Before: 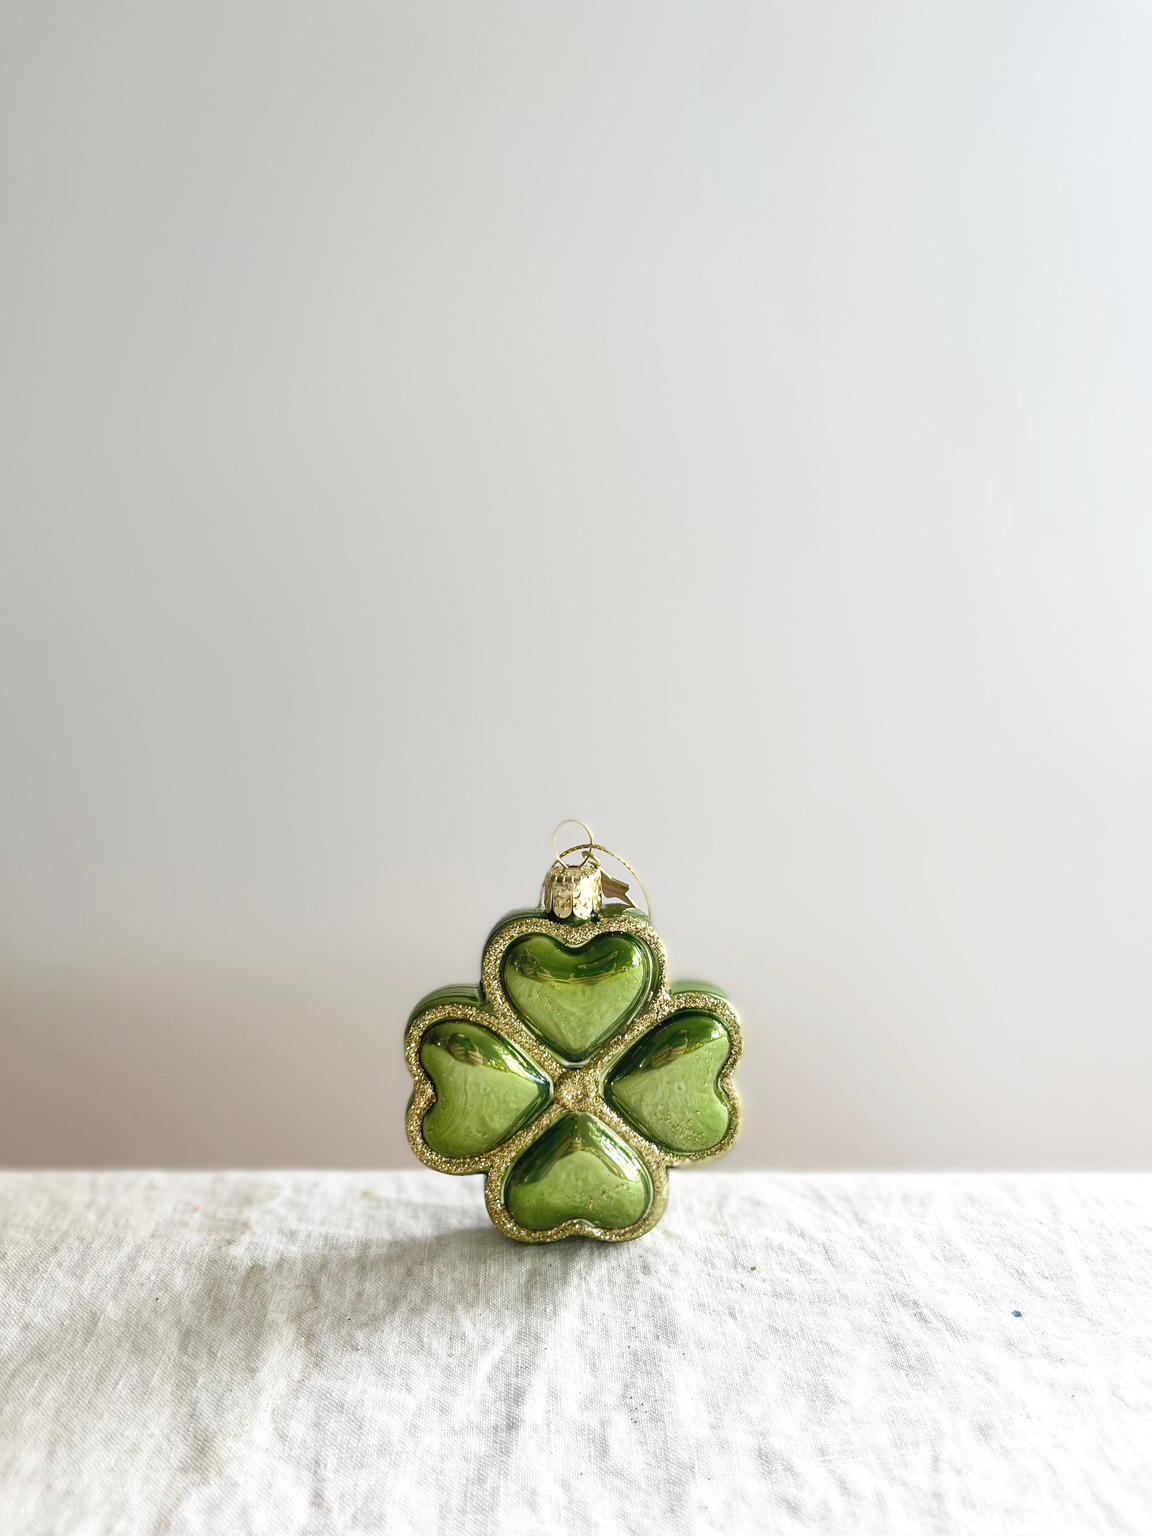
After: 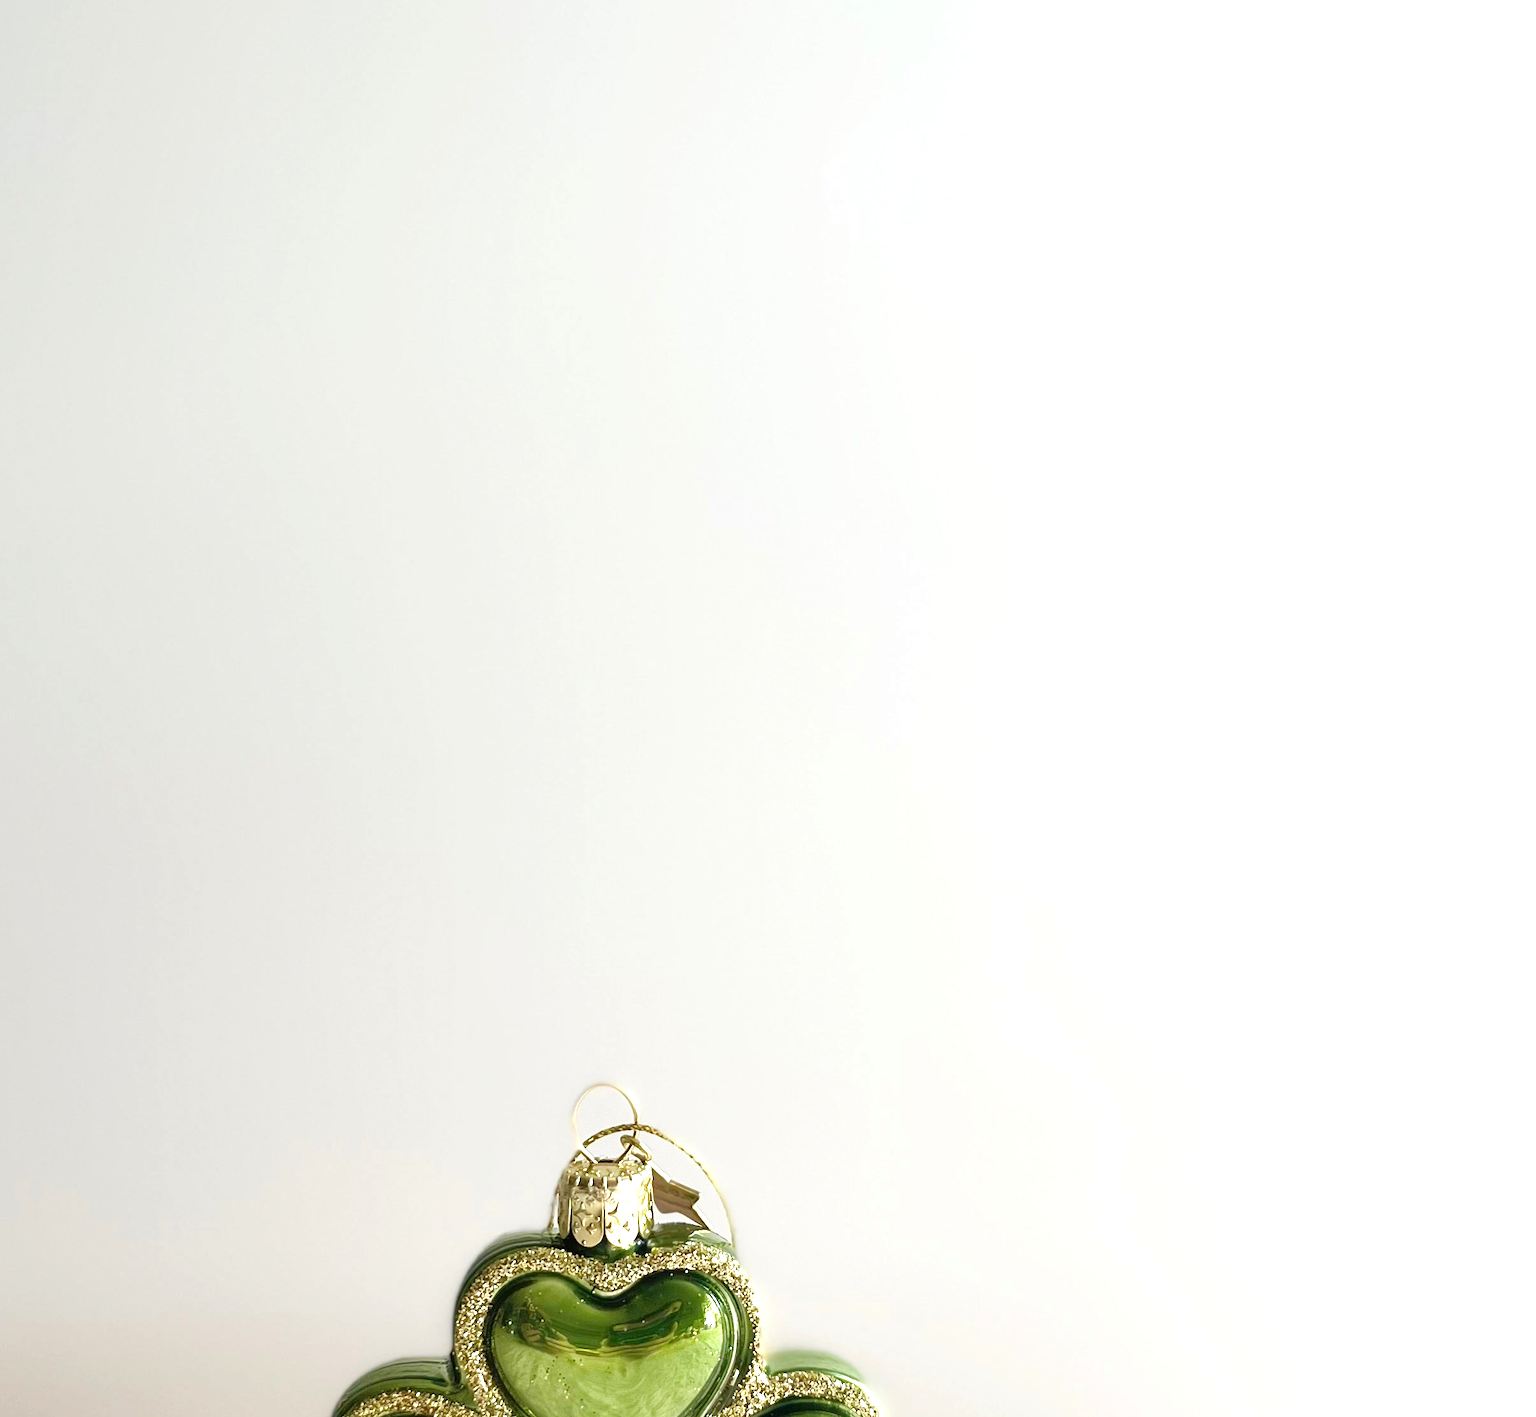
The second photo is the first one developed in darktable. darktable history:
crop: left 18.245%, top 11.105%, right 1.788%, bottom 33.521%
tone equalizer: -8 EV -0.389 EV, -7 EV -0.409 EV, -6 EV -0.357 EV, -5 EV -0.195 EV, -3 EV 0.234 EV, -2 EV 0.315 EV, -1 EV 0.373 EV, +0 EV 0.433 EV
